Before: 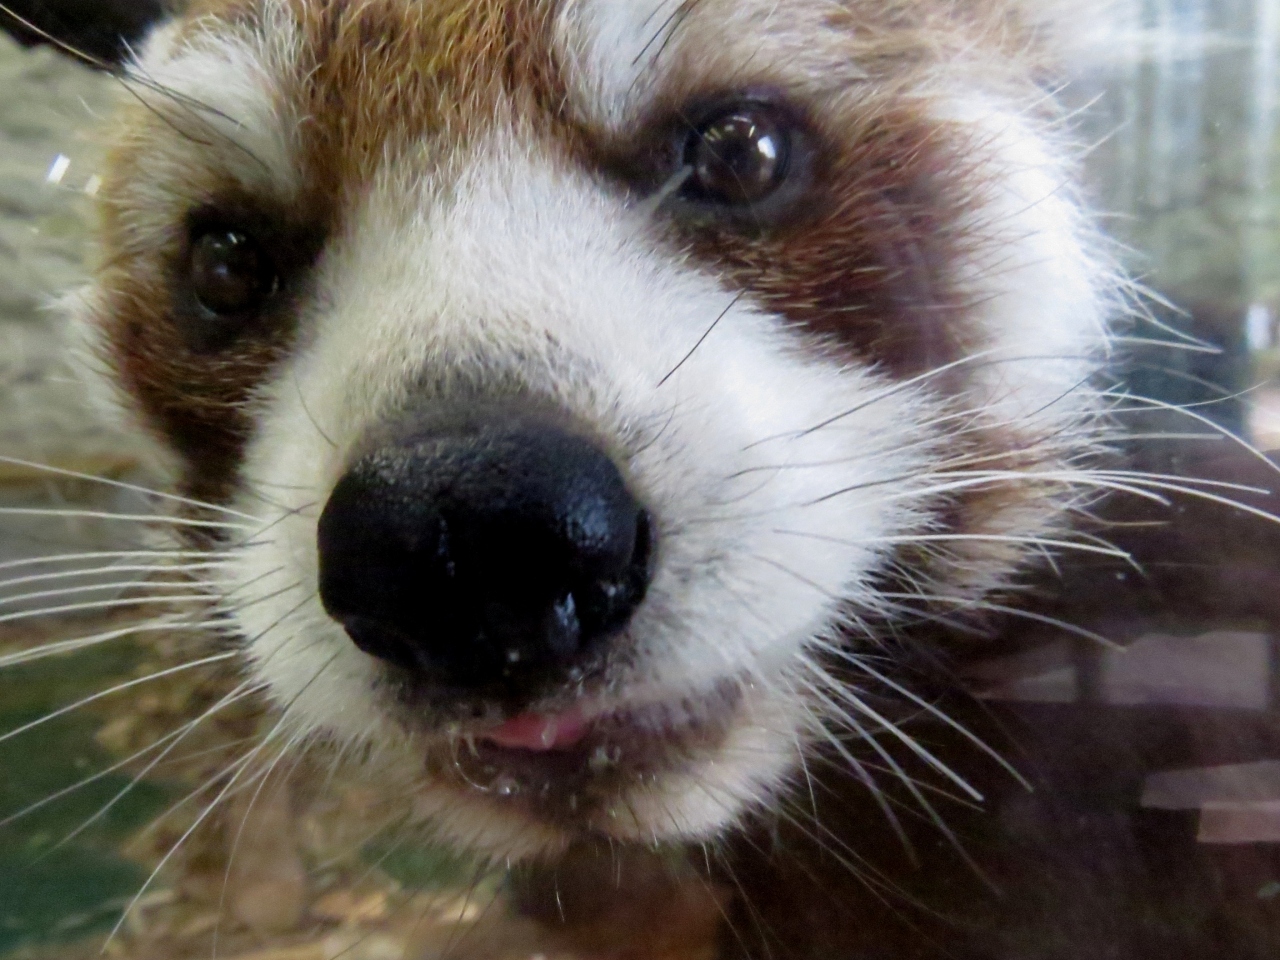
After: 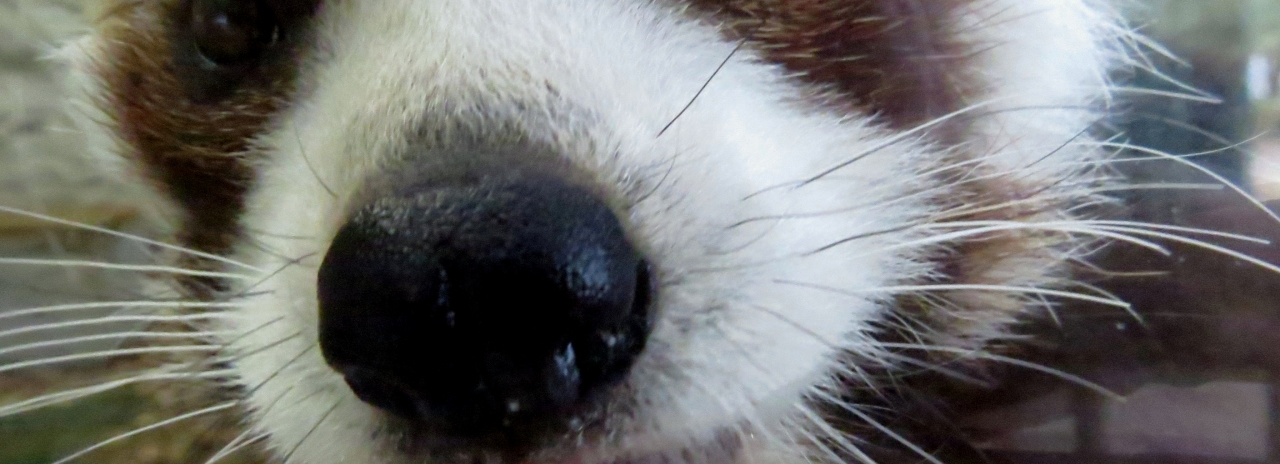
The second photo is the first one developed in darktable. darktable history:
crop and rotate: top 26.056%, bottom 25.543%
white balance: red 0.978, blue 0.999
